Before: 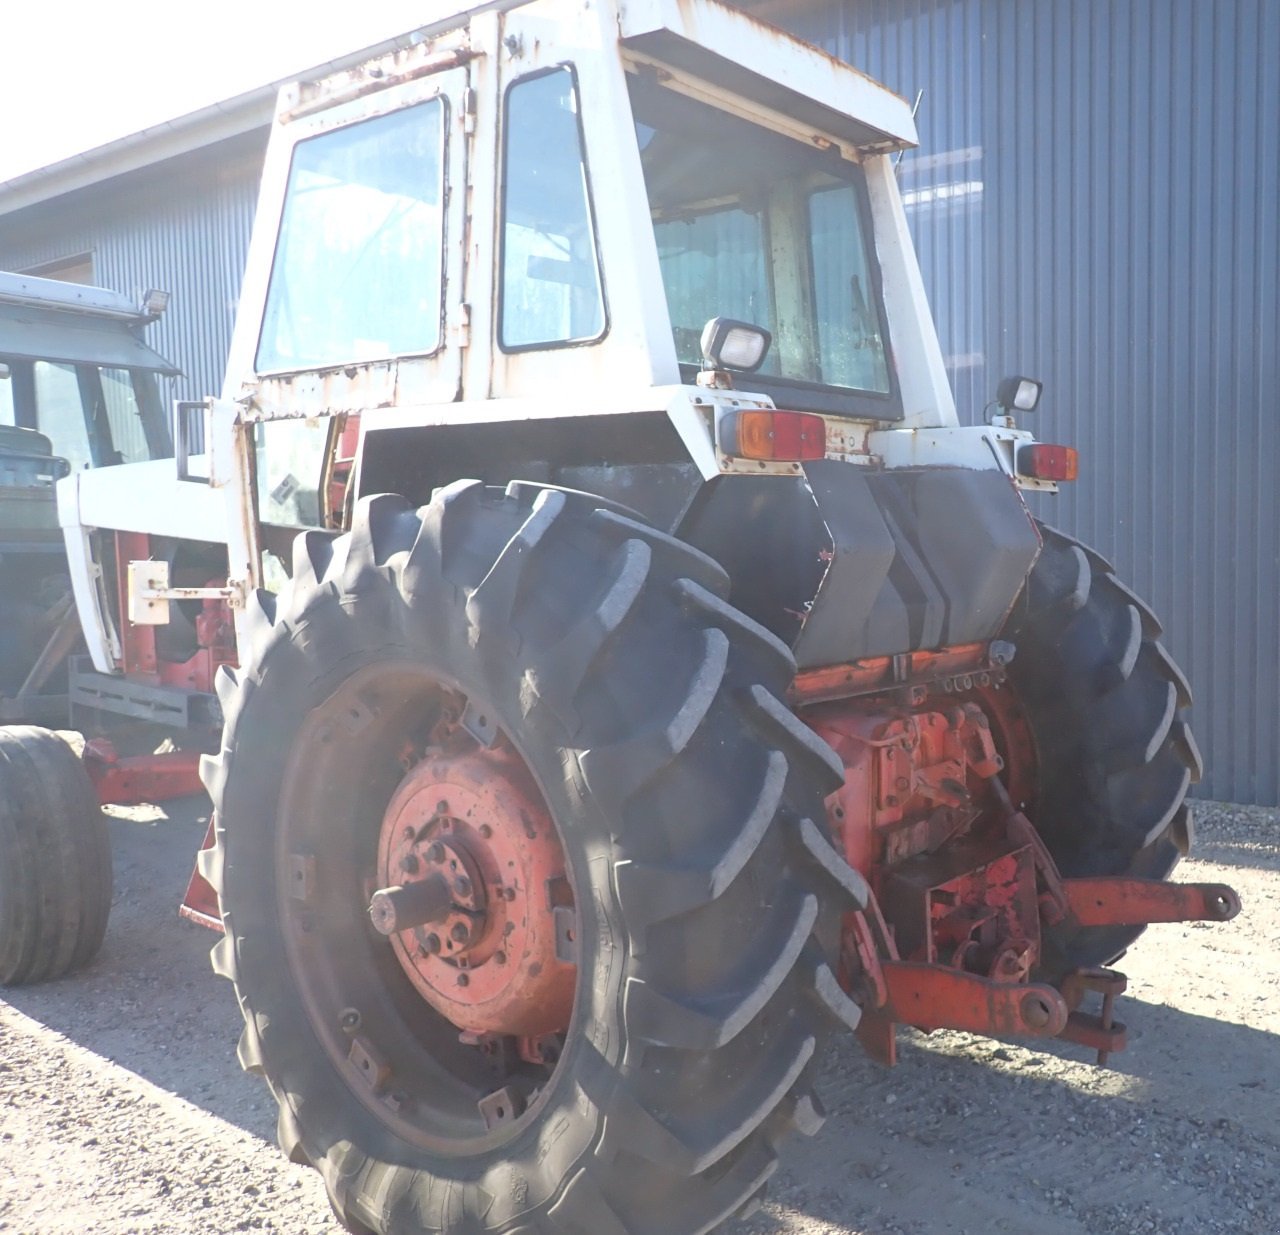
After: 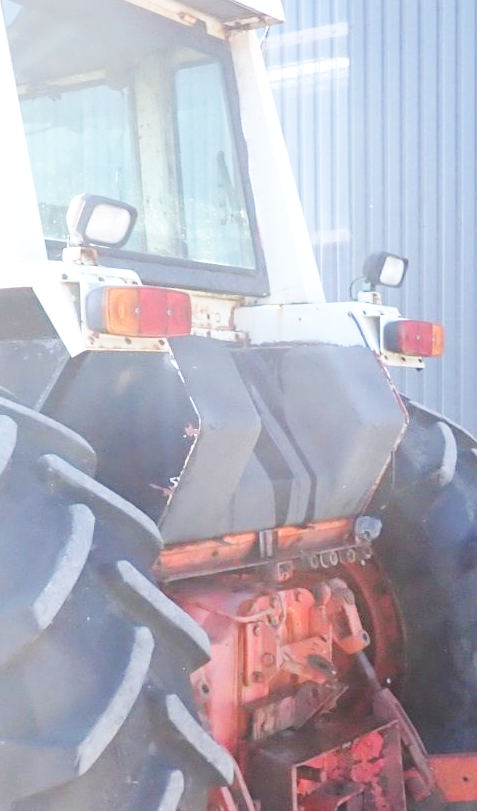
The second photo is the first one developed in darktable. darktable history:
exposure: black level correction -0.003, exposure 0.037 EV, compensate exposure bias true, compensate highlight preservation false
crop and rotate: left 49.571%, top 10.115%, right 13.112%, bottom 24.183%
base curve: curves: ch0 [(0, 0.003) (0.001, 0.002) (0.006, 0.004) (0.02, 0.022) (0.048, 0.086) (0.094, 0.234) (0.162, 0.431) (0.258, 0.629) (0.385, 0.8) (0.548, 0.918) (0.751, 0.988) (1, 1)], preserve colors none
